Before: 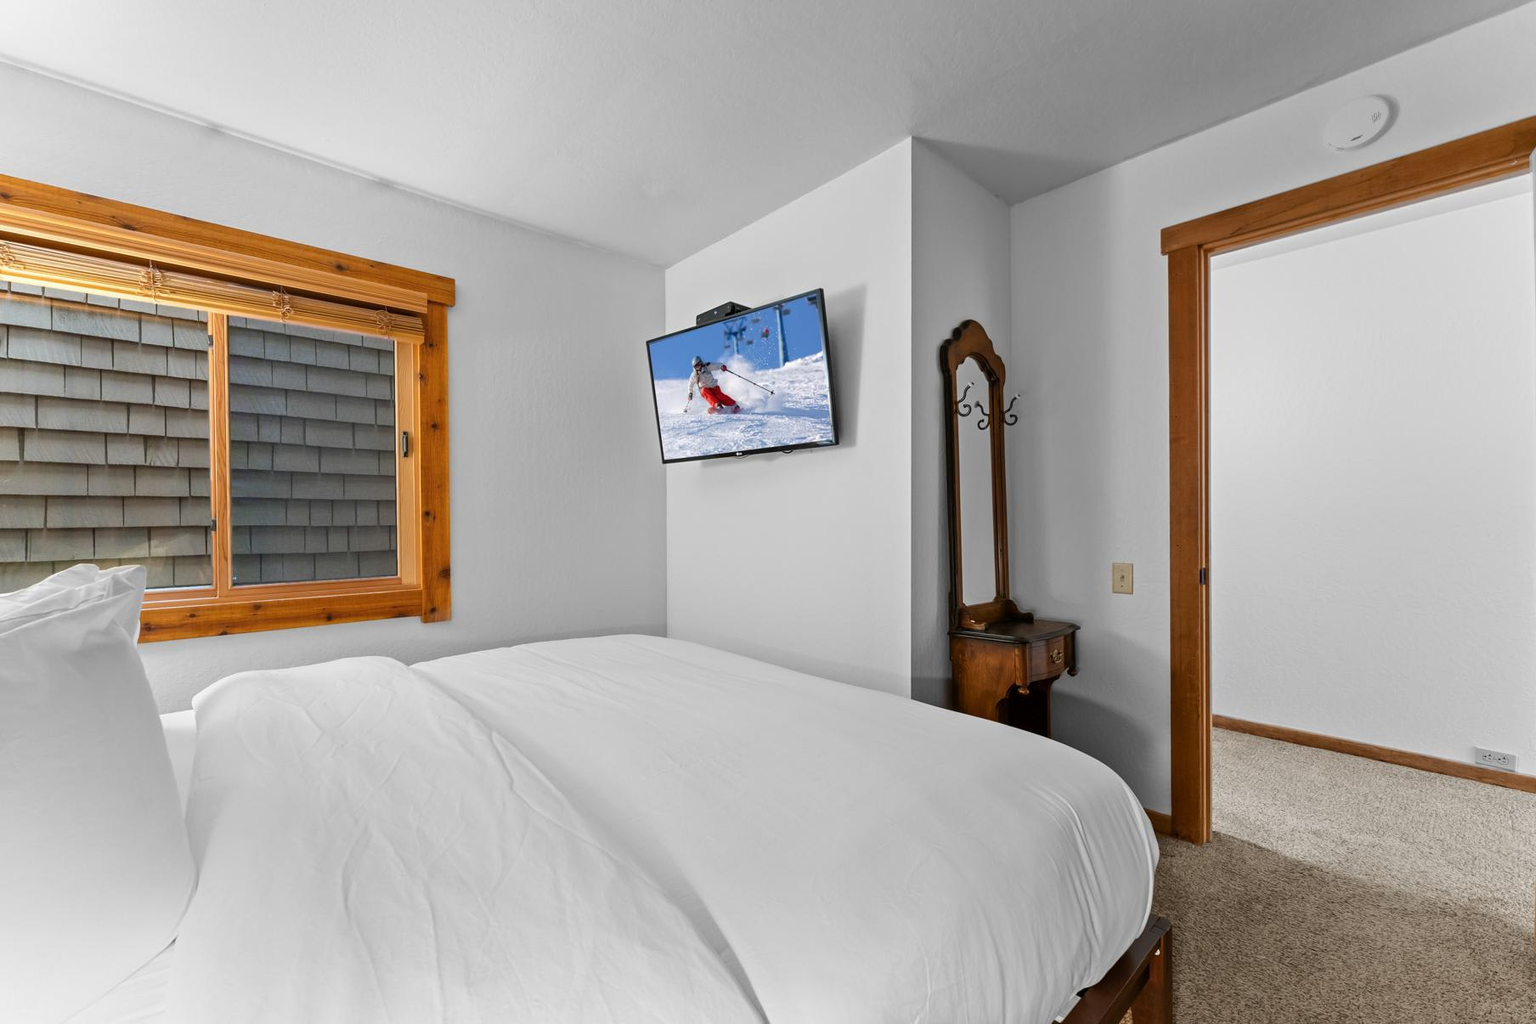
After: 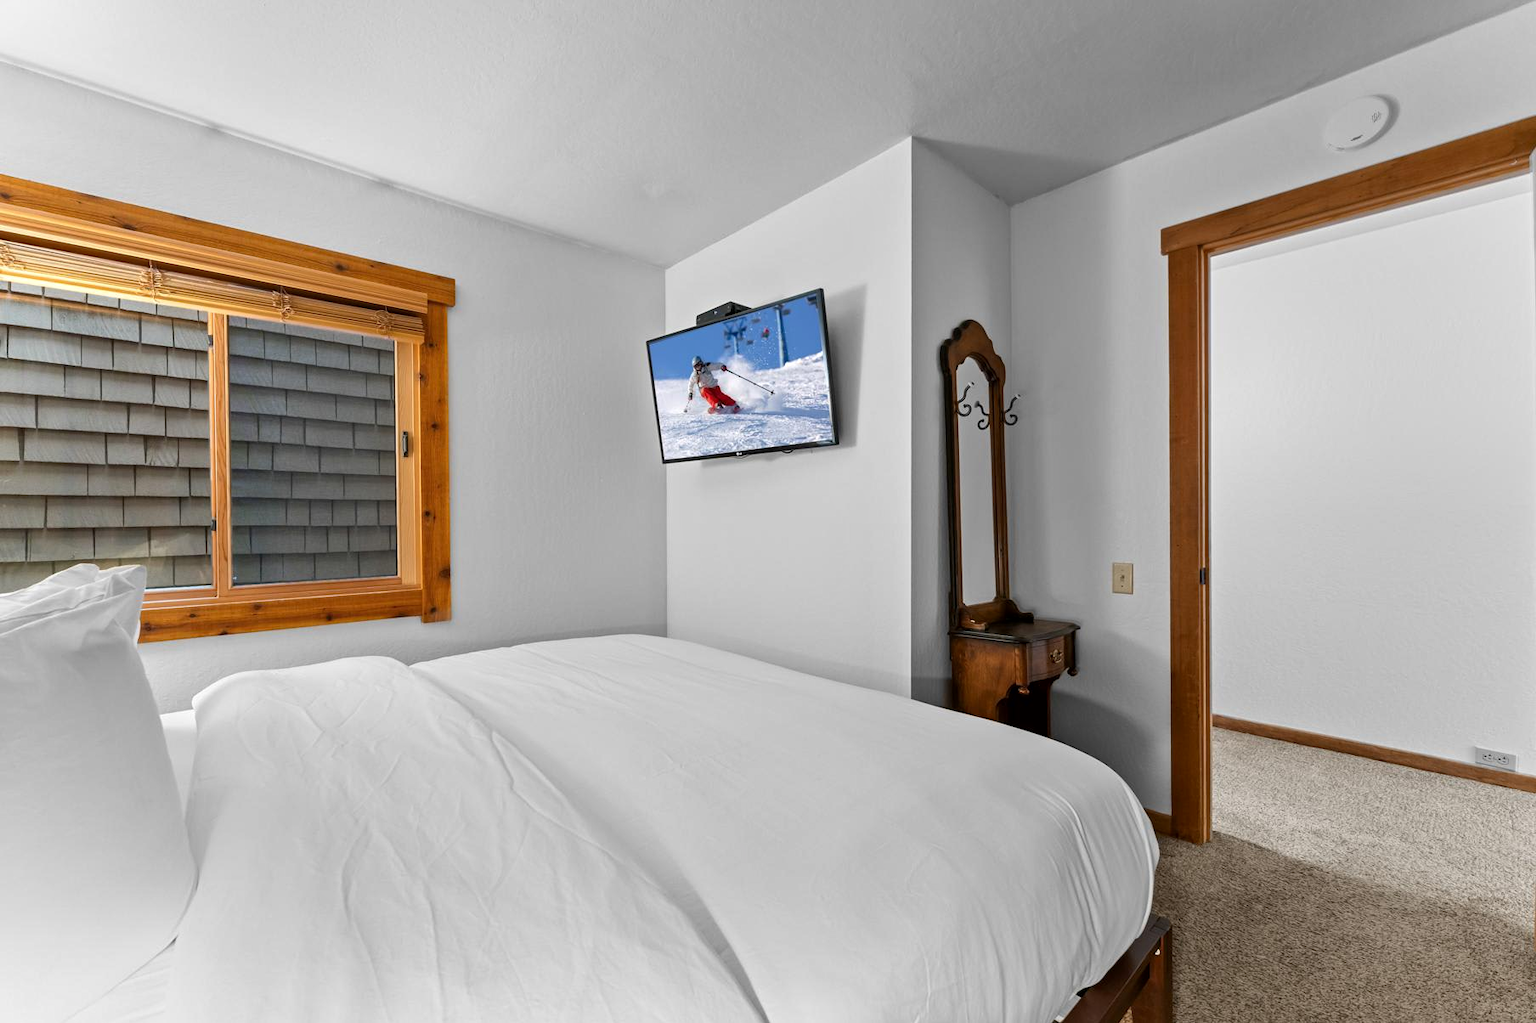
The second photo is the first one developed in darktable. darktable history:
tone equalizer: on, module defaults
local contrast: mode bilateral grid, contrast 20, coarseness 49, detail 120%, midtone range 0.2
